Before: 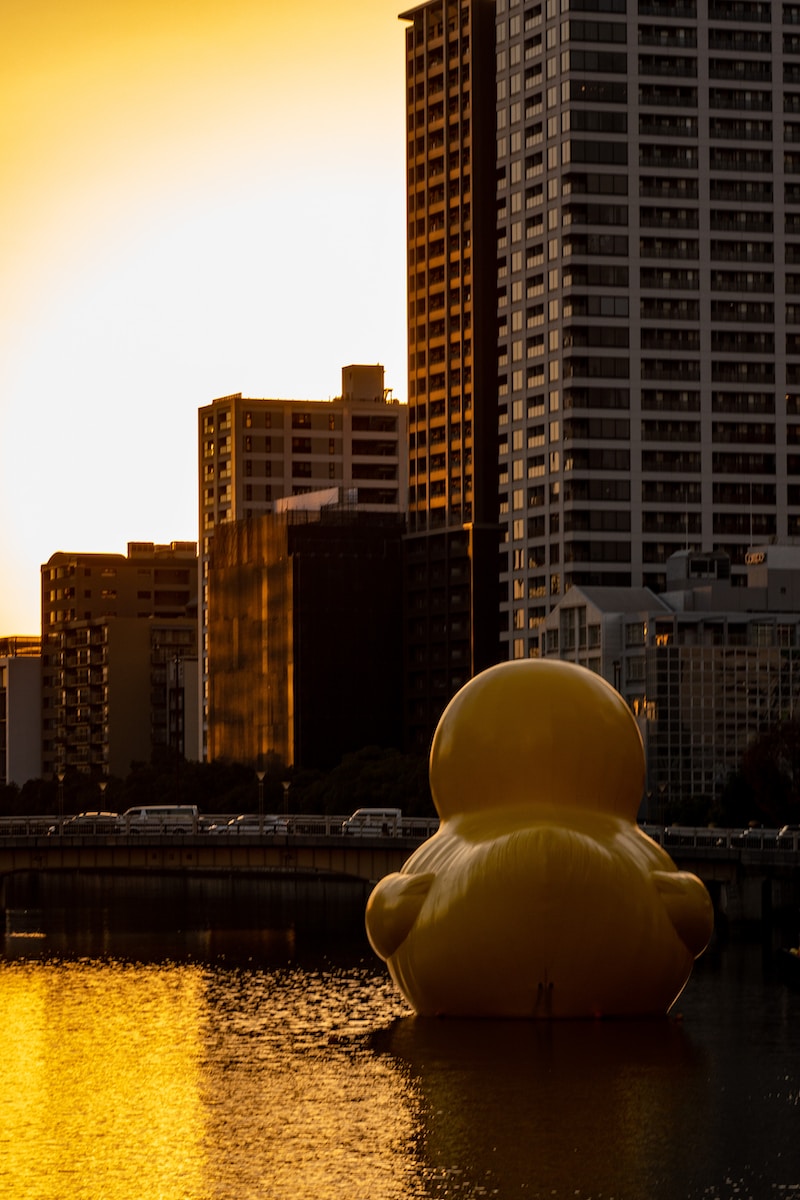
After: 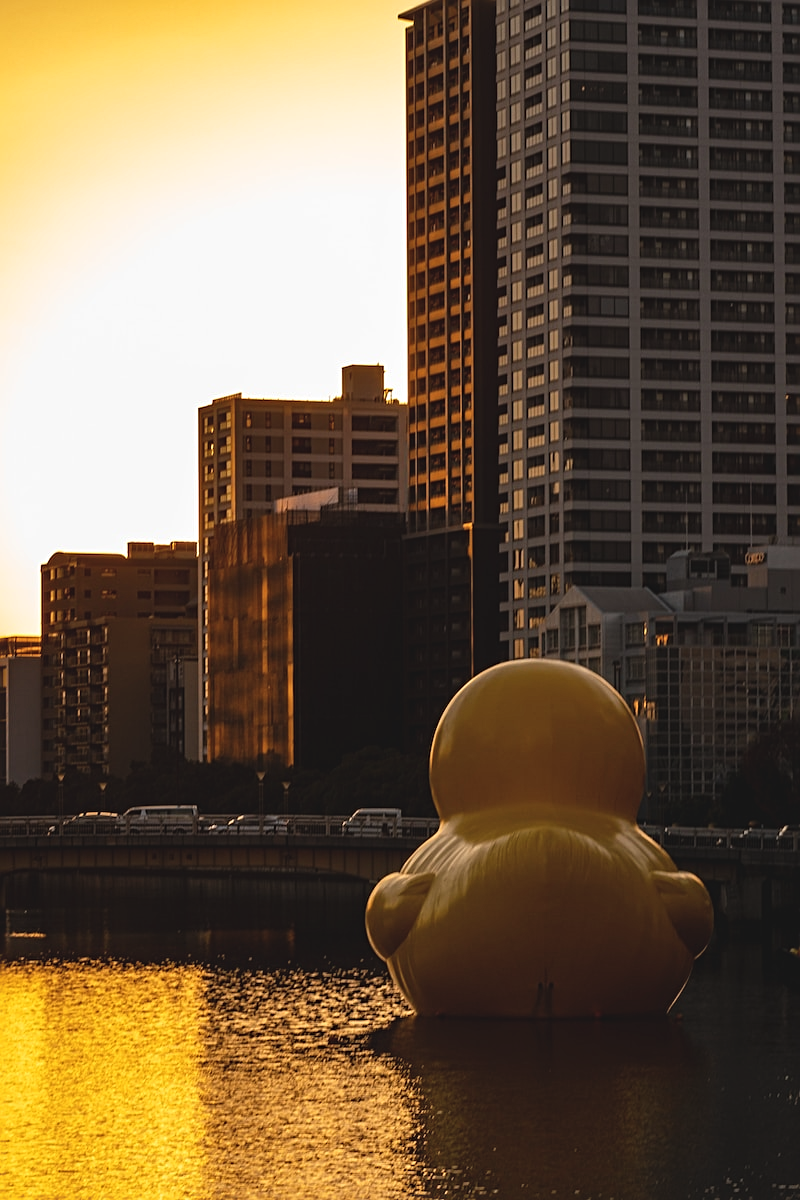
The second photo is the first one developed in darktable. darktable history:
sharpen: radius 2.167, amount 0.381, threshold 0
exposure: black level correction -0.008, exposure 0.067 EV, compensate highlight preservation false
